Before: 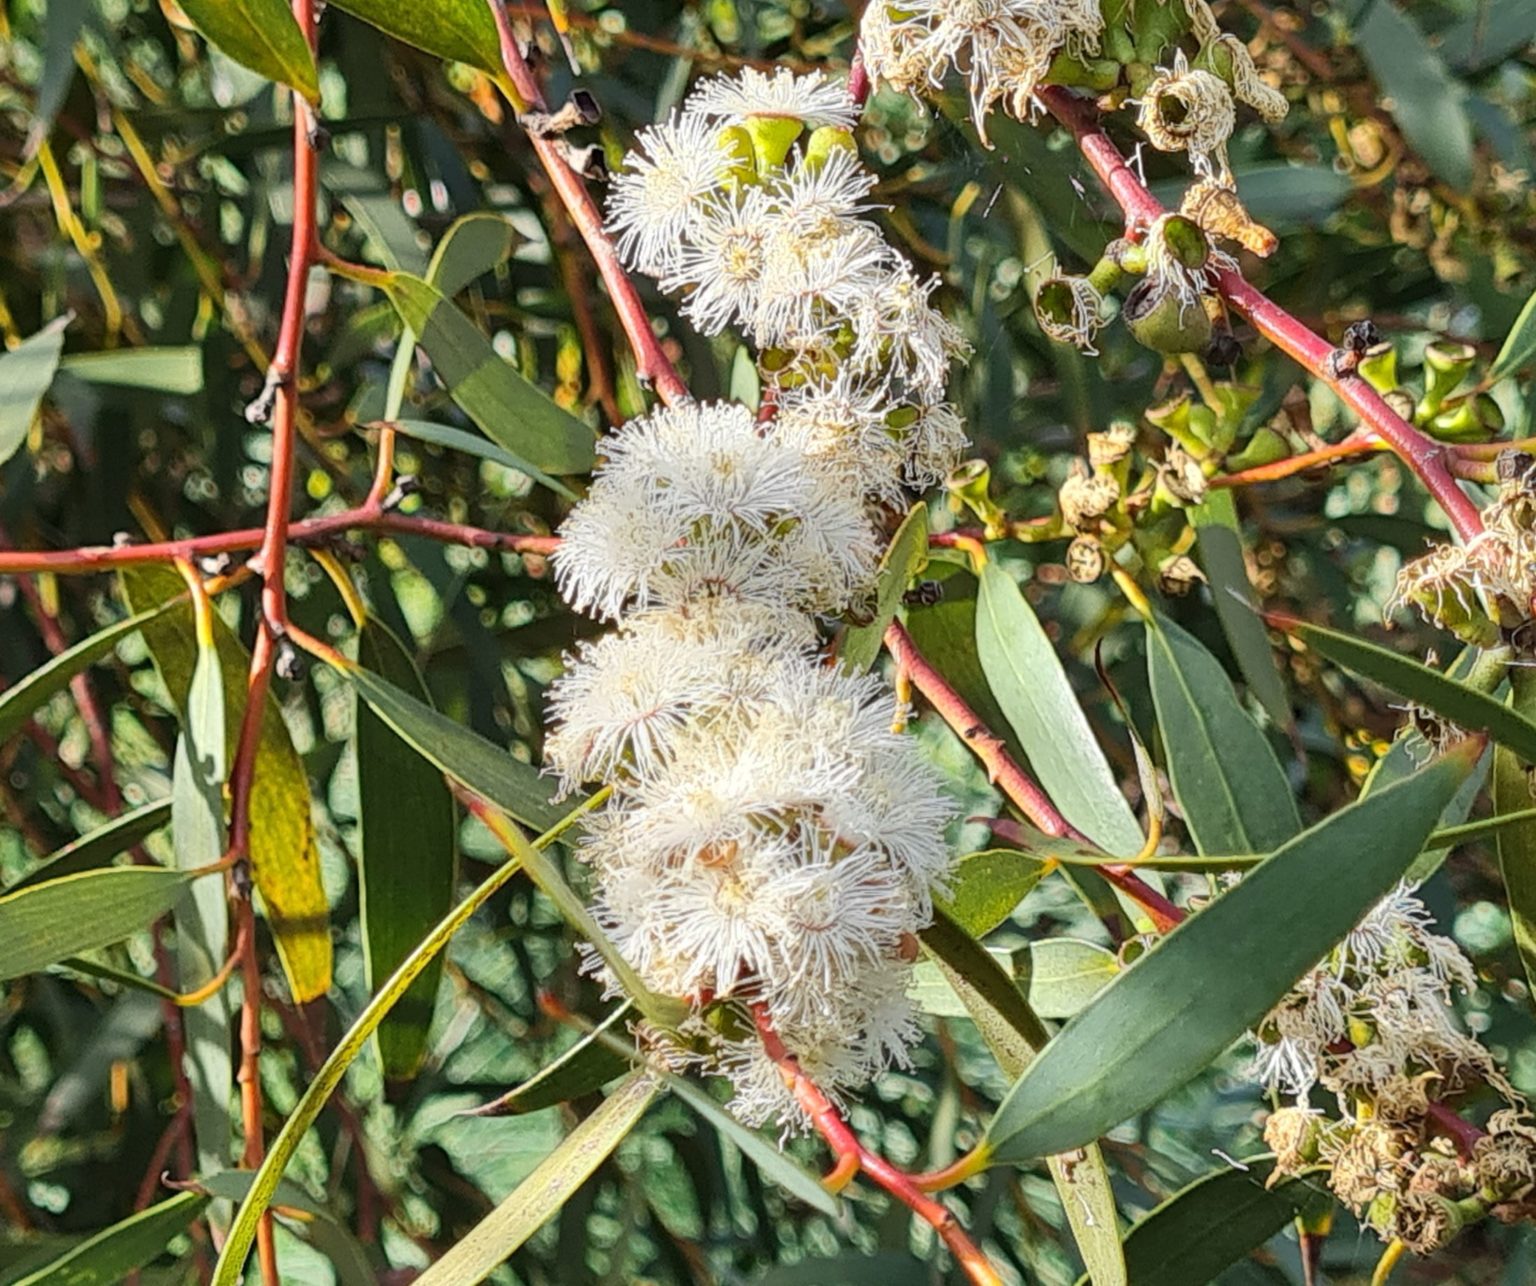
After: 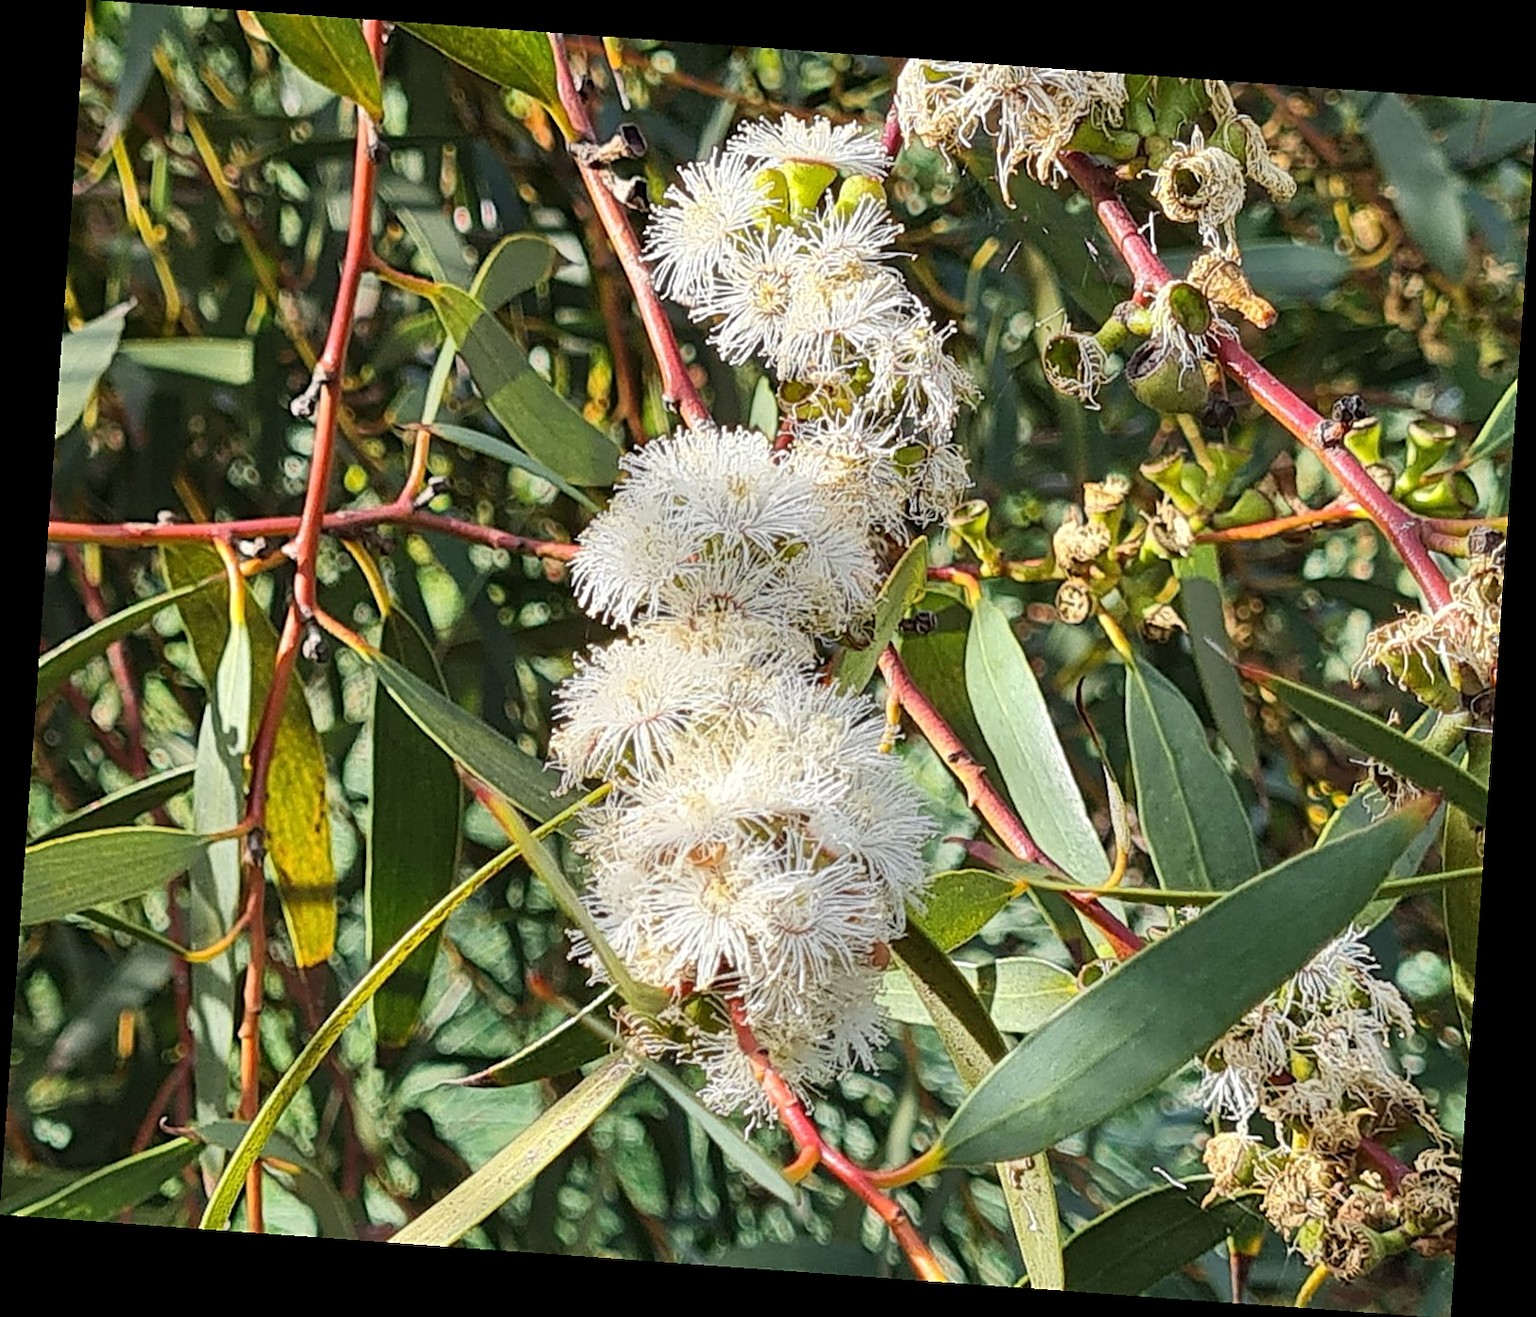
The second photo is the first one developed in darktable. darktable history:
exposure: compensate highlight preservation false
rotate and perspective: rotation 4.1°, automatic cropping off
sharpen: on, module defaults
